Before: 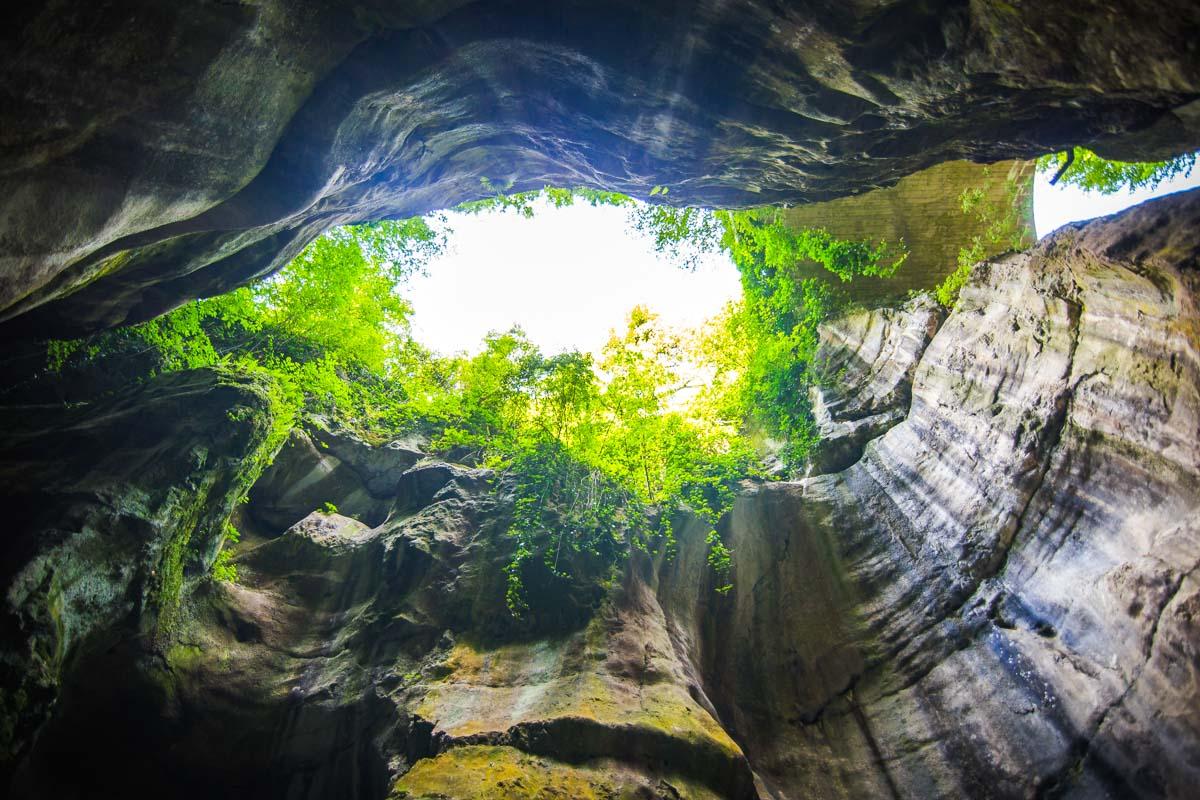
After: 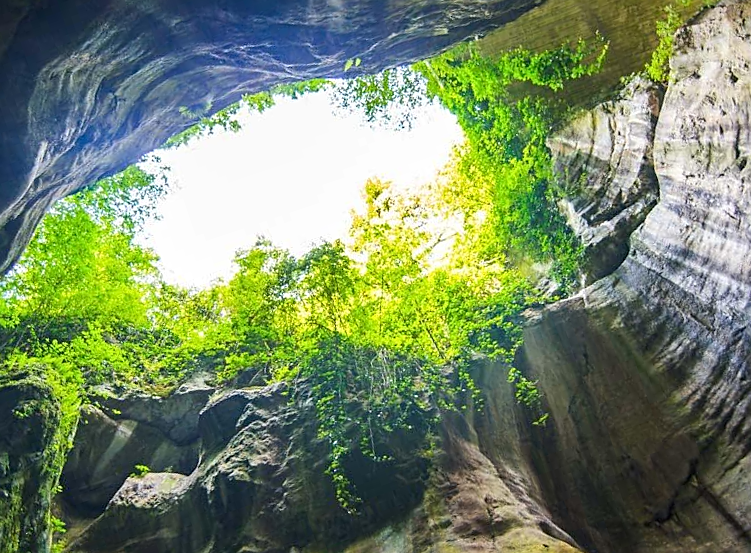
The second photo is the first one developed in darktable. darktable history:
sharpen: on, module defaults
crop and rotate: angle 18.66°, left 6.938%, right 3.629%, bottom 1.174%
